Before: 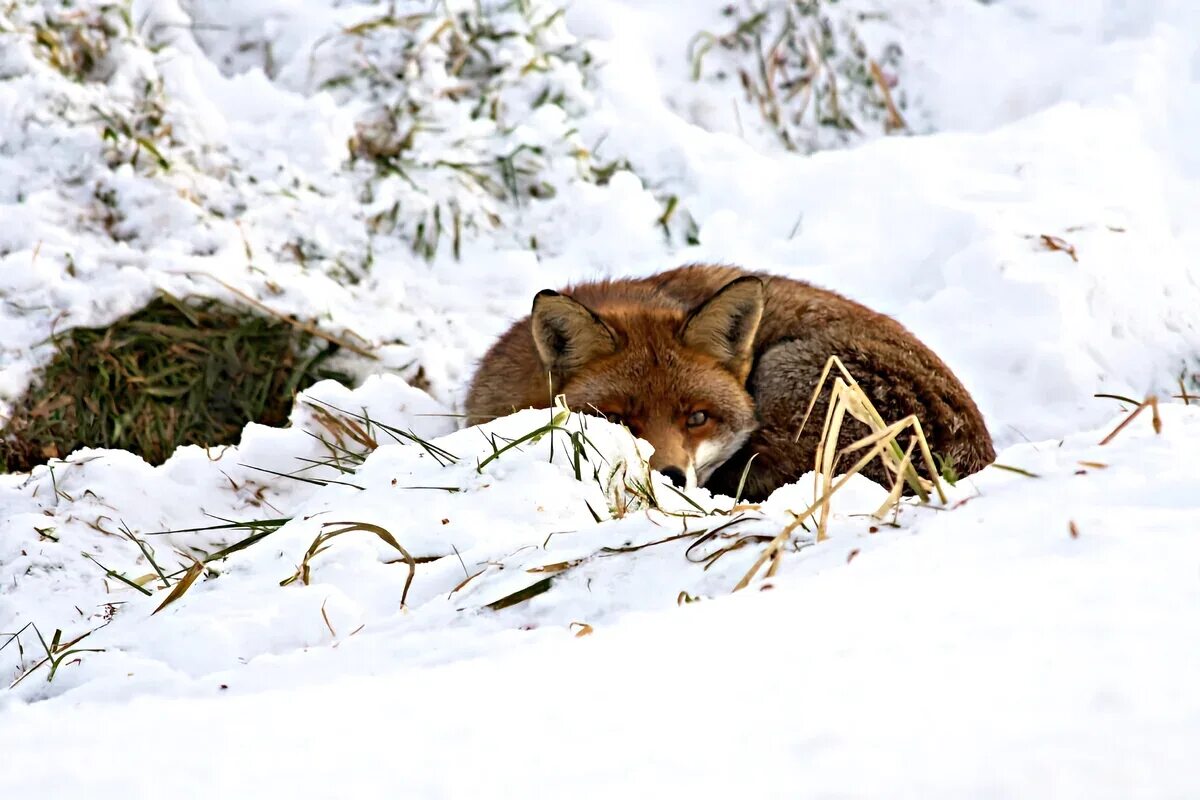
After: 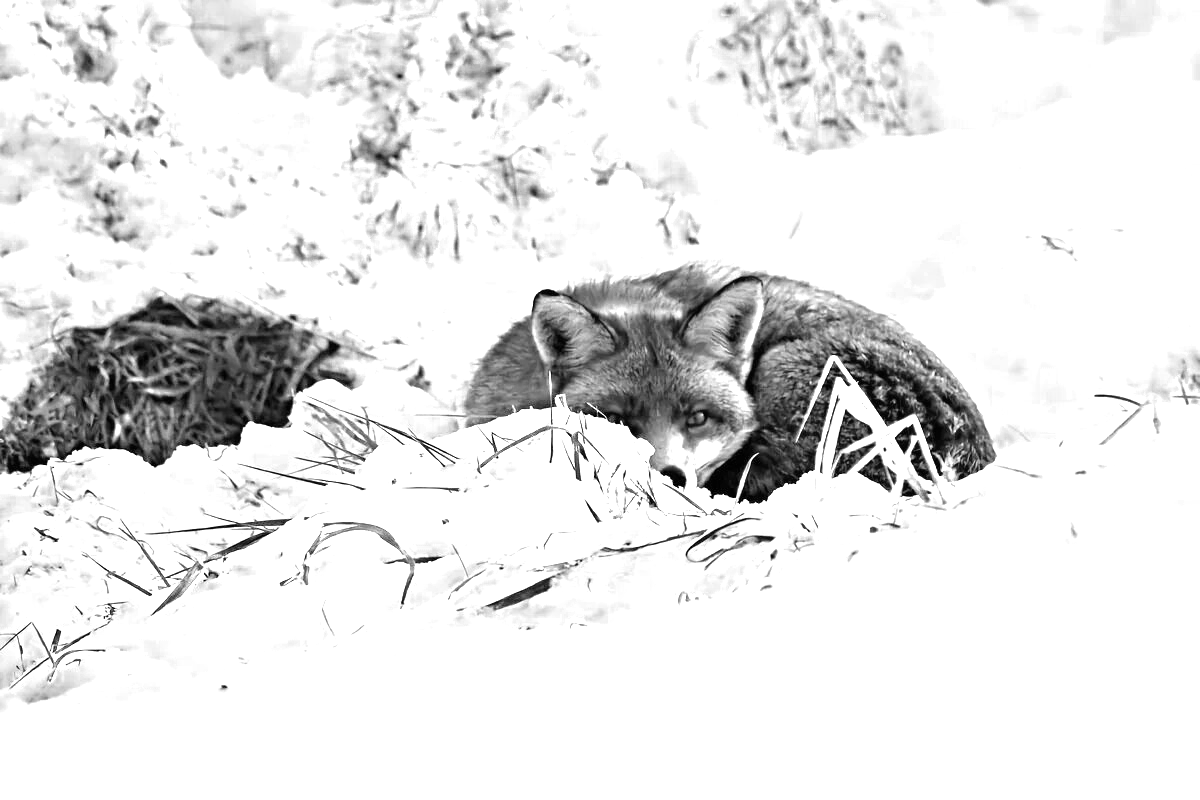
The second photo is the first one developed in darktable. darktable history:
color zones: curves: ch0 [(0, 0.554) (0.146, 0.662) (0.293, 0.86) (0.503, 0.774) (0.637, 0.106) (0.74, 0.072) (0.866, 0.488) (0.998, 0.569)]; ch1 [(0, 0) (0.143, 0) (0.286, 0) (0.429, 0) (0.571, 0) (0.714, 0) (0.857, 0)]
exposure: black level correction 0, exposure 0.696 EV, compensate highlight preservation false
